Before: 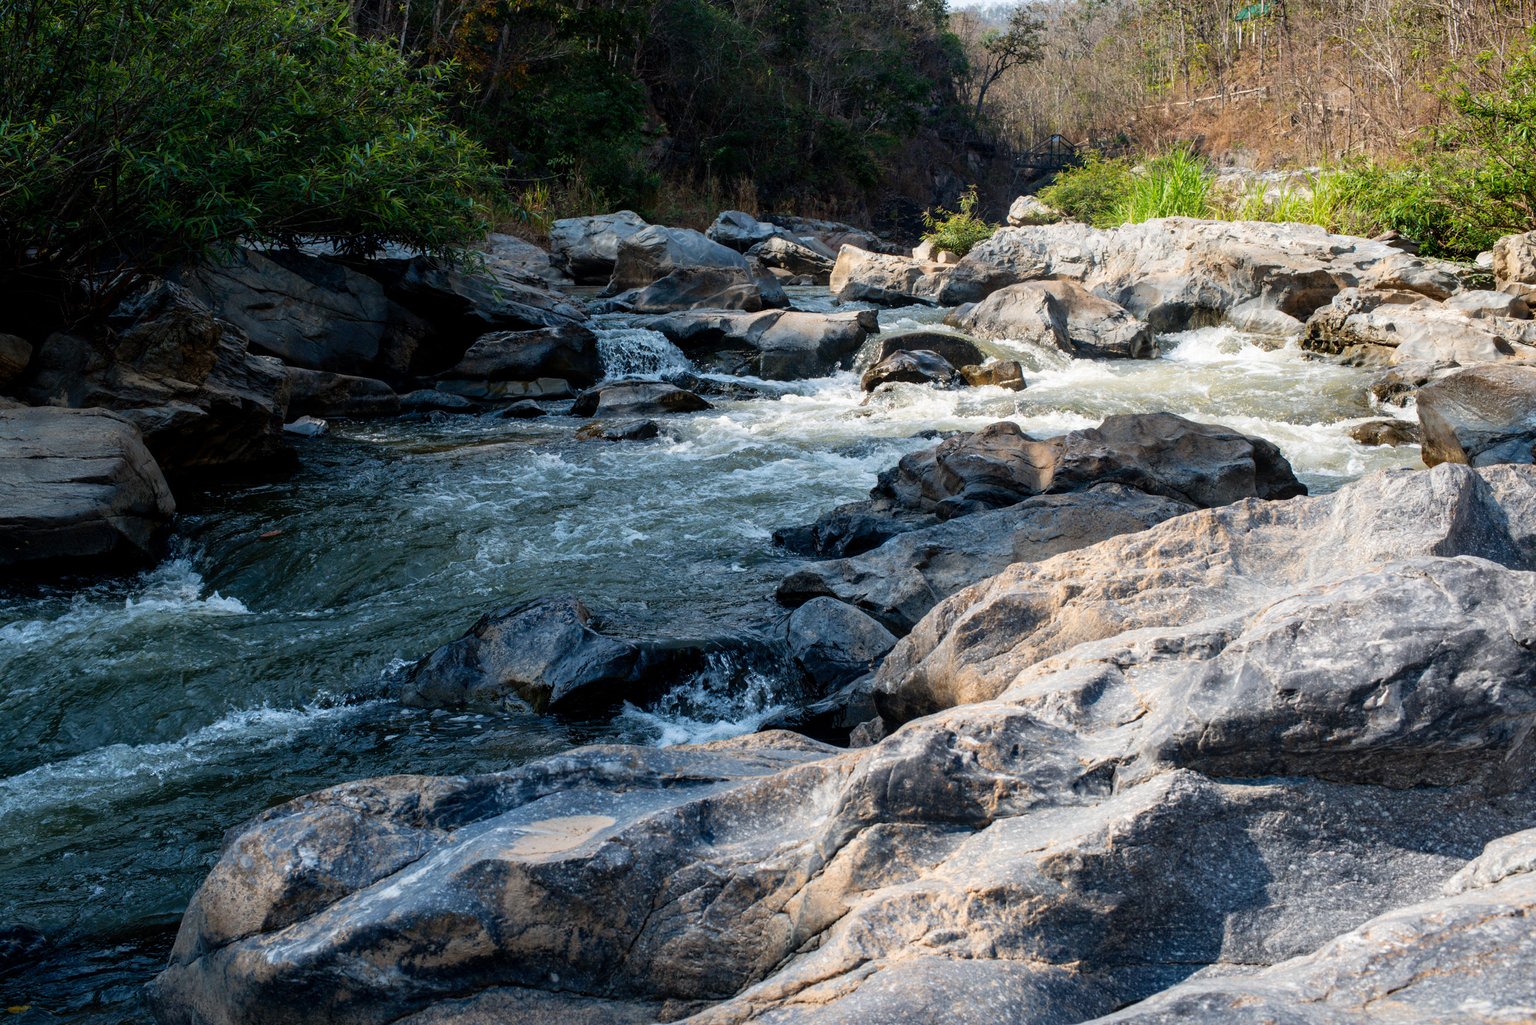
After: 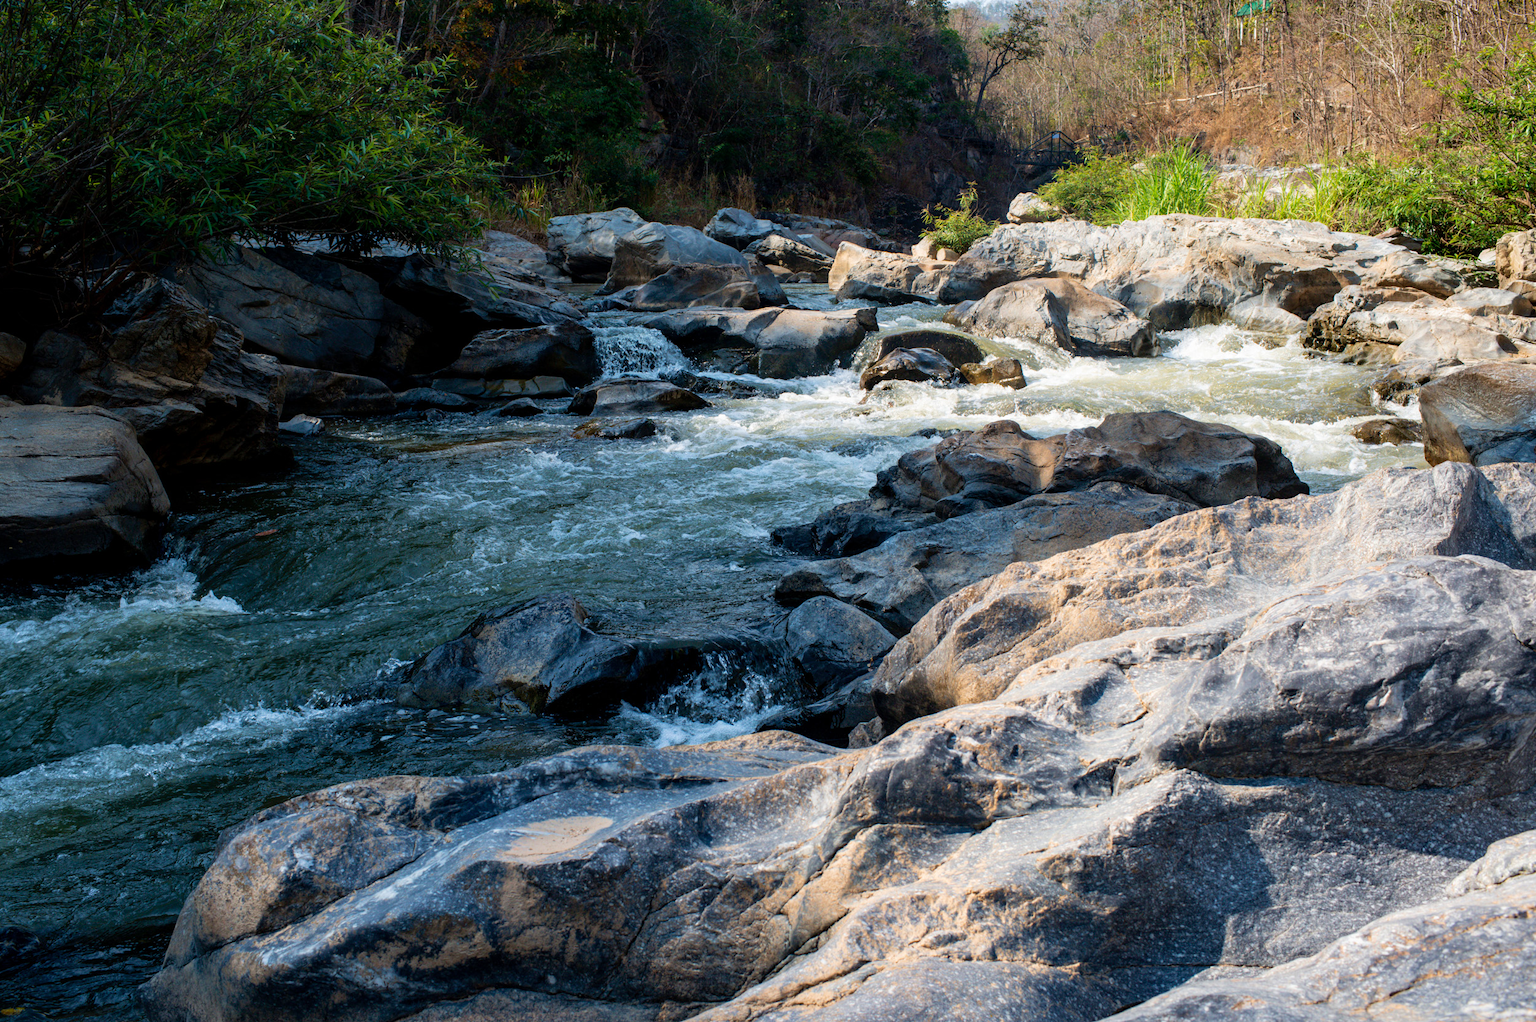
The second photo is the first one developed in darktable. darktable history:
velvia: on, module defaults
crop: left 0.452%, top 0.47%, right 0.187%, bottom 0.363%
